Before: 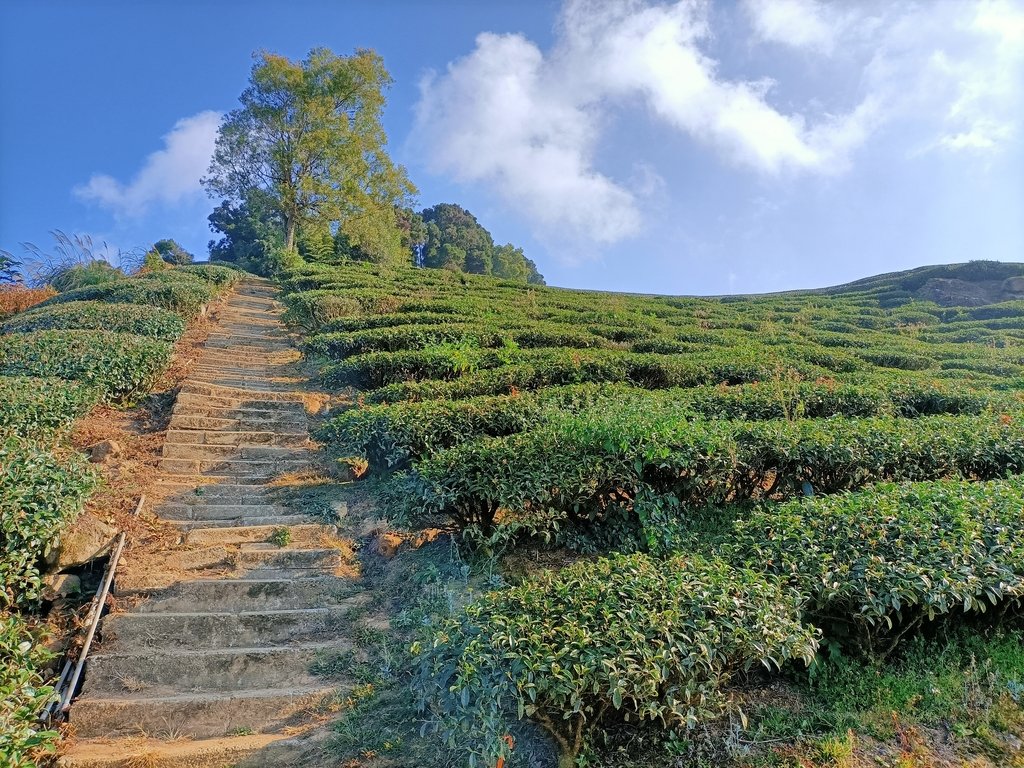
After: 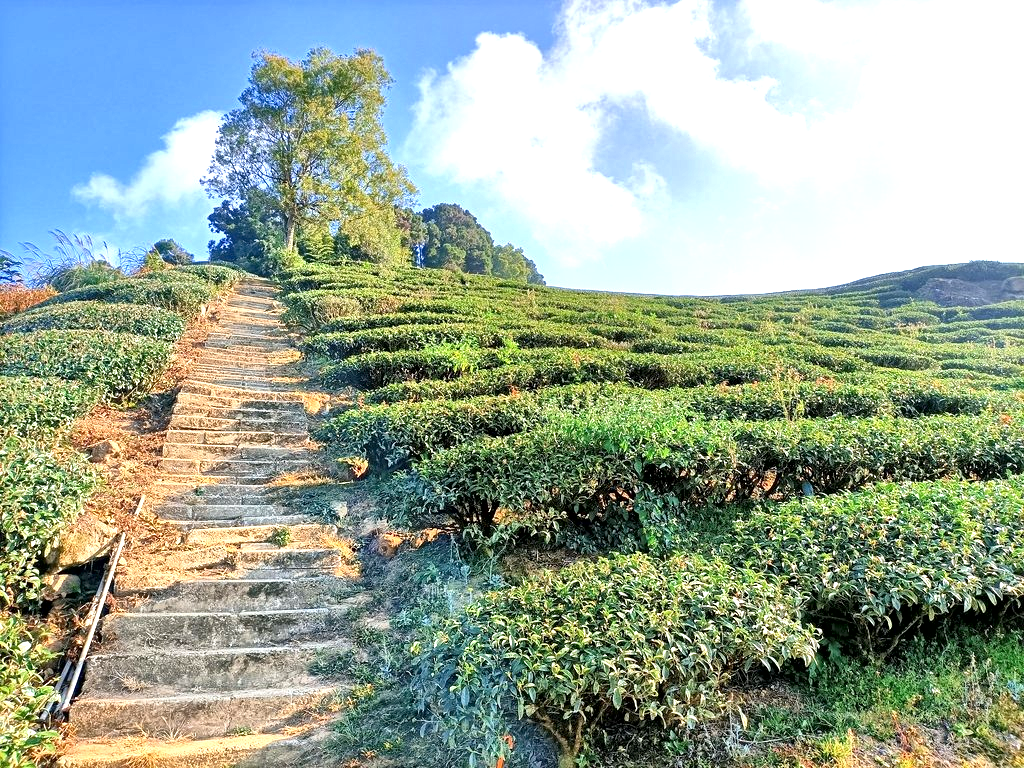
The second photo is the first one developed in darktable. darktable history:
exposure: black level correction 0.001, exposure 1 EV, compensate exposure bias true, compensate highlight preservation false
local contrast: mode bilateral grid, contrast 21, coarseness 50, detail 179%, midtone range 0.2
